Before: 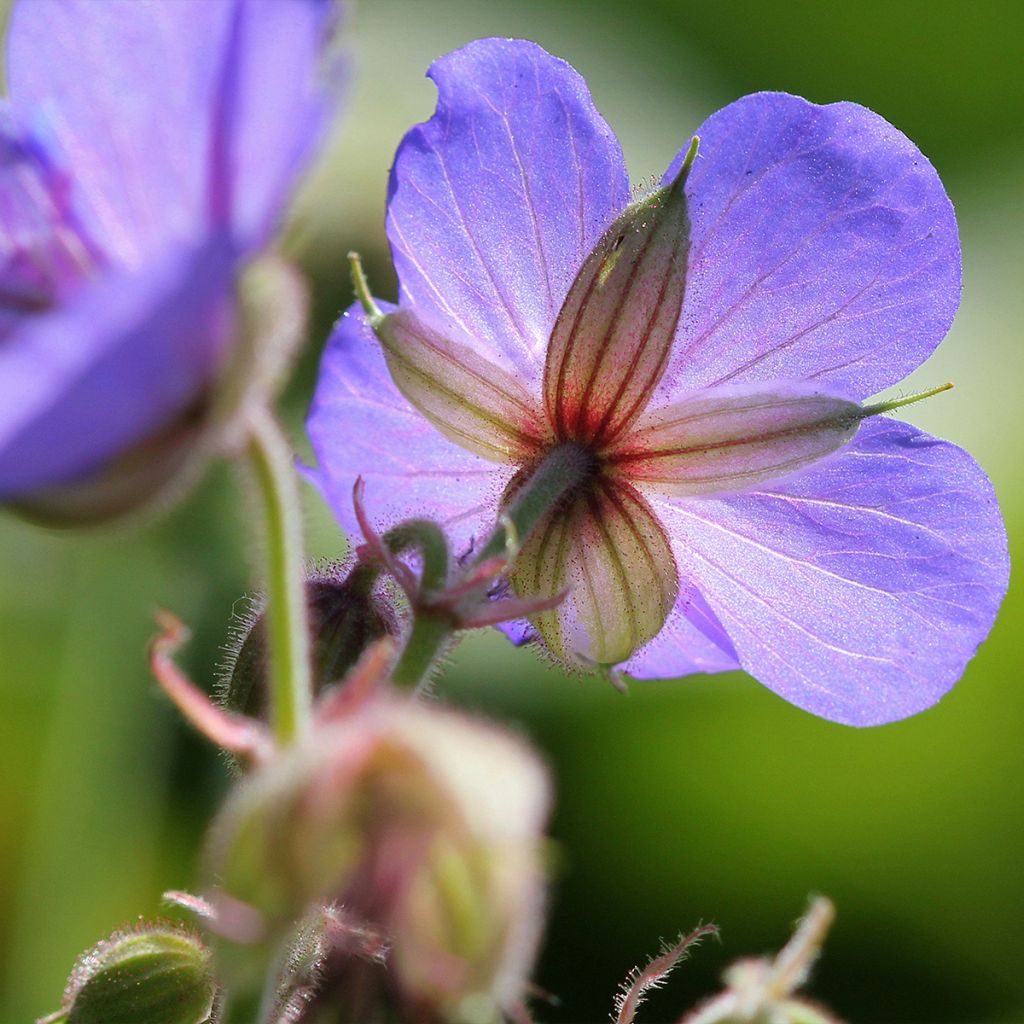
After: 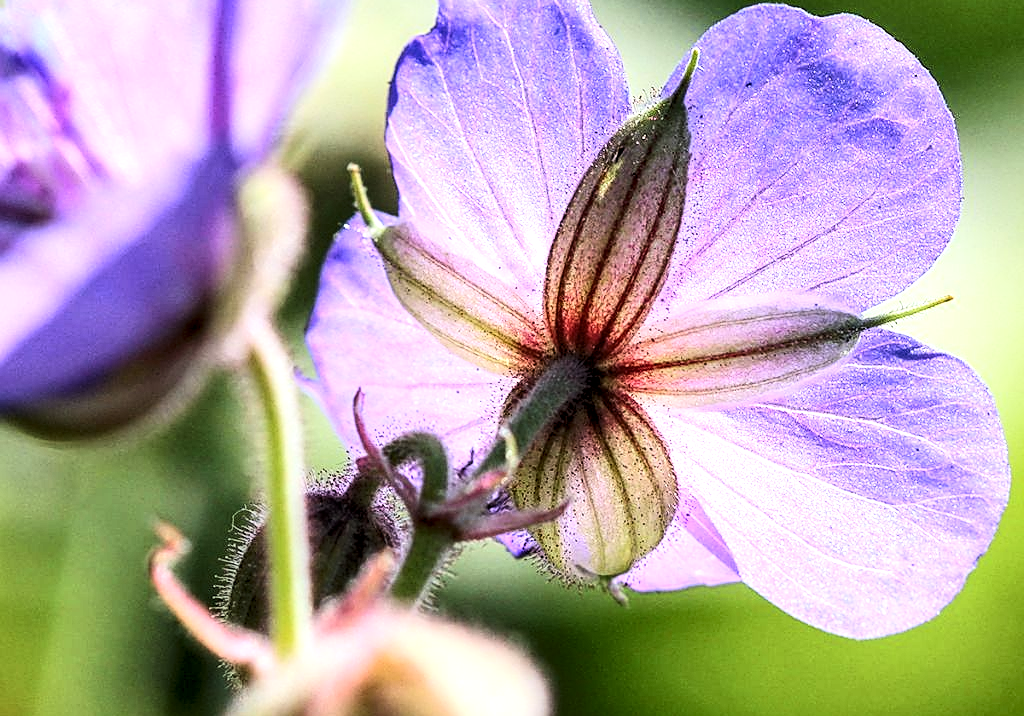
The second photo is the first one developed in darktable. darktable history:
sharpen: on, module defaults
local contrast: highlights 21%, detail 150%
crop and rotate: top 8.61%, bottom 21.388%
tone curve: curves: ch0 [(0, 0) (0.118, 0.034) (0.182, 0.124) (0.265, 0.214) (0.504, 0.508) (0.783, 0.825) (1, 1)], color space Lab, linked channels
shadows and highlights: shadows 37.51, highlights -27.44, highlights color adjustment 0.459%, soften with gaussian
contrast brightness saturation: contrast 0.235, brightness 0.091
tone equalizer: -8 EV 0.22 EV, -7 EV 0.406 EV, -6 EV 0.396 EV, -5 EV 0.252 EV, -3 EV -0.277 EV, -2 EV -0.432 EV, -1 EV -0.431 EV, +0 EV -0.238 EV
exposure: exposure 0.808 EV, compensate highlight preservation false
